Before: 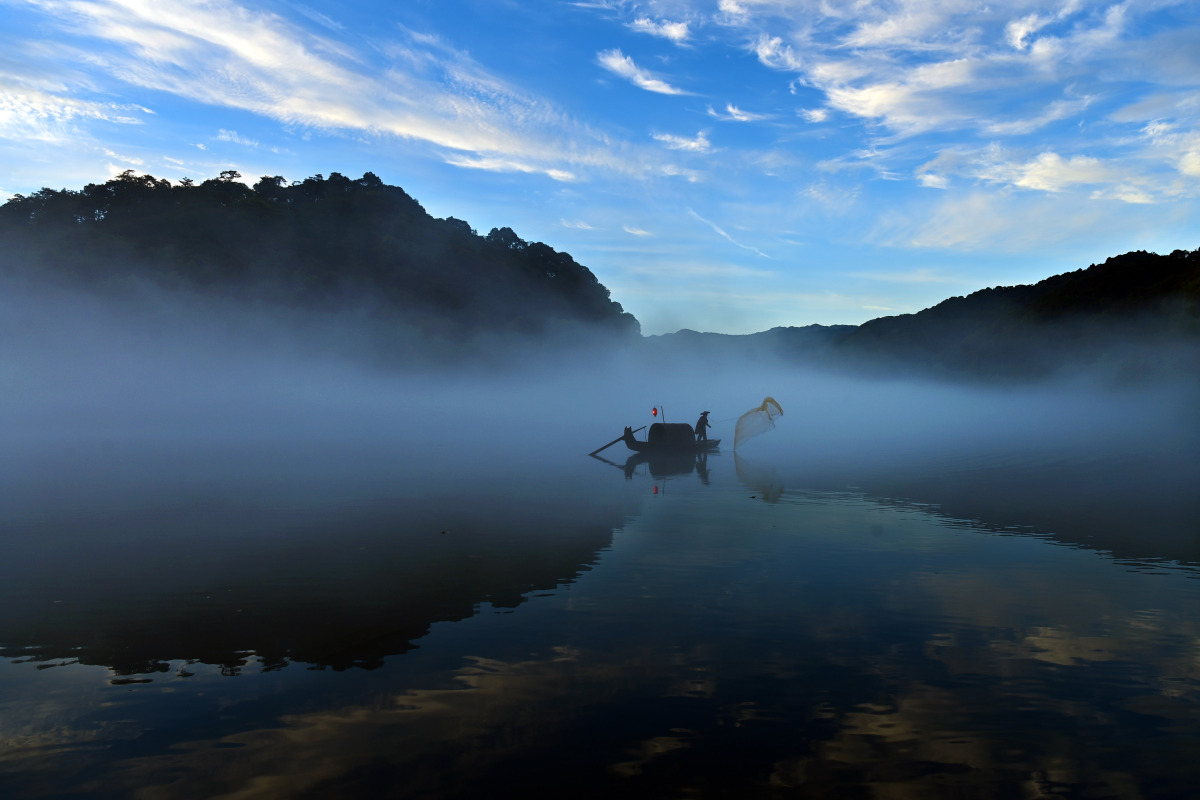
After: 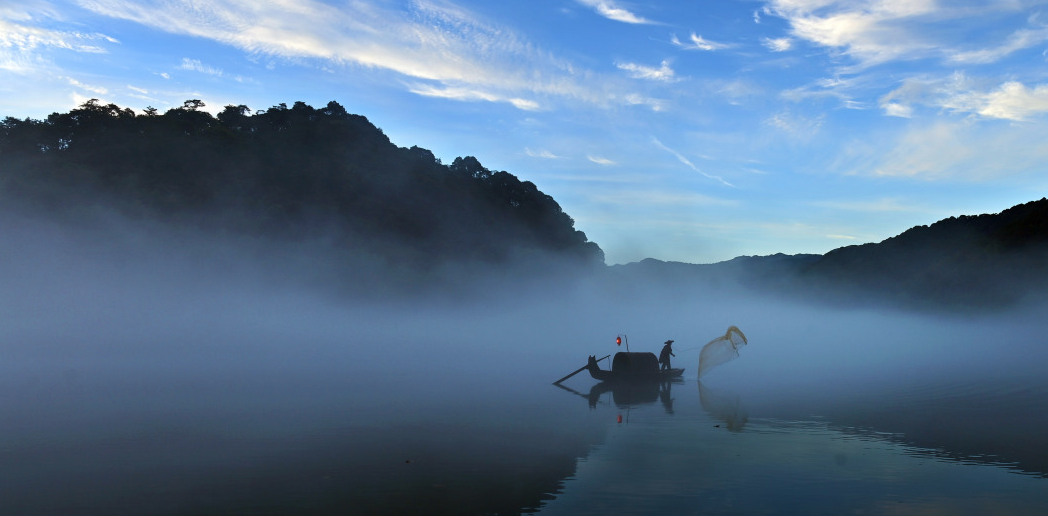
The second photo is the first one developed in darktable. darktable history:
crop: left 3.015%, top 8.969%, right 9.647%, bottom 26.457%
color zones: curves: ch0 [(0, 0.5) (0.143, 0.5) (0.286, 0.5) (0.429, 0.504) (0.571, 0.5) (0.714, 0.509) (0.857, 0.5) (1, 0.5)]; ch1 [(0, 0.425) (0.143, 0.425) (0.286, 0.375) (0.429, 0.405) (0.571, 0.5) (0.714, 0.47) (0.857, 0.425) (1, 0.435)]; ch2 [(0, 0.5) (0.143, 0.5) (0.286, 0.5) (0.429, 0.517) (0.571, 0.5) (0.714, 0.51) (0.857, 0.5) (1, 0.5)]
